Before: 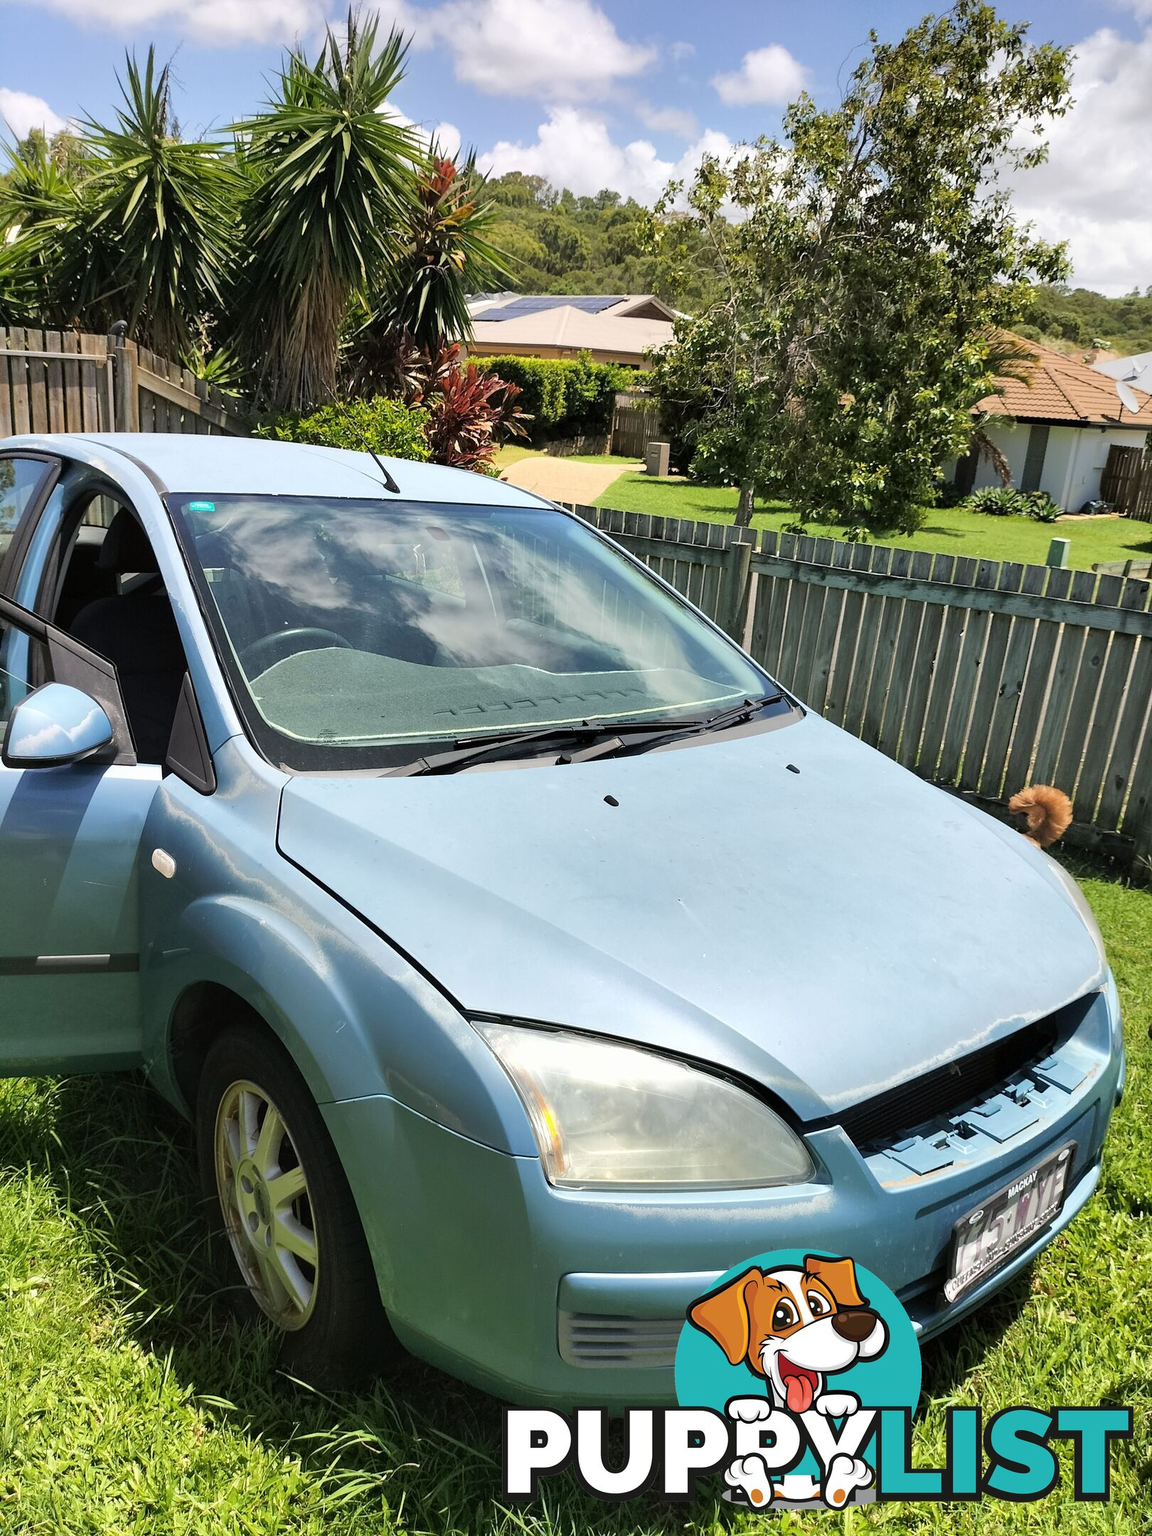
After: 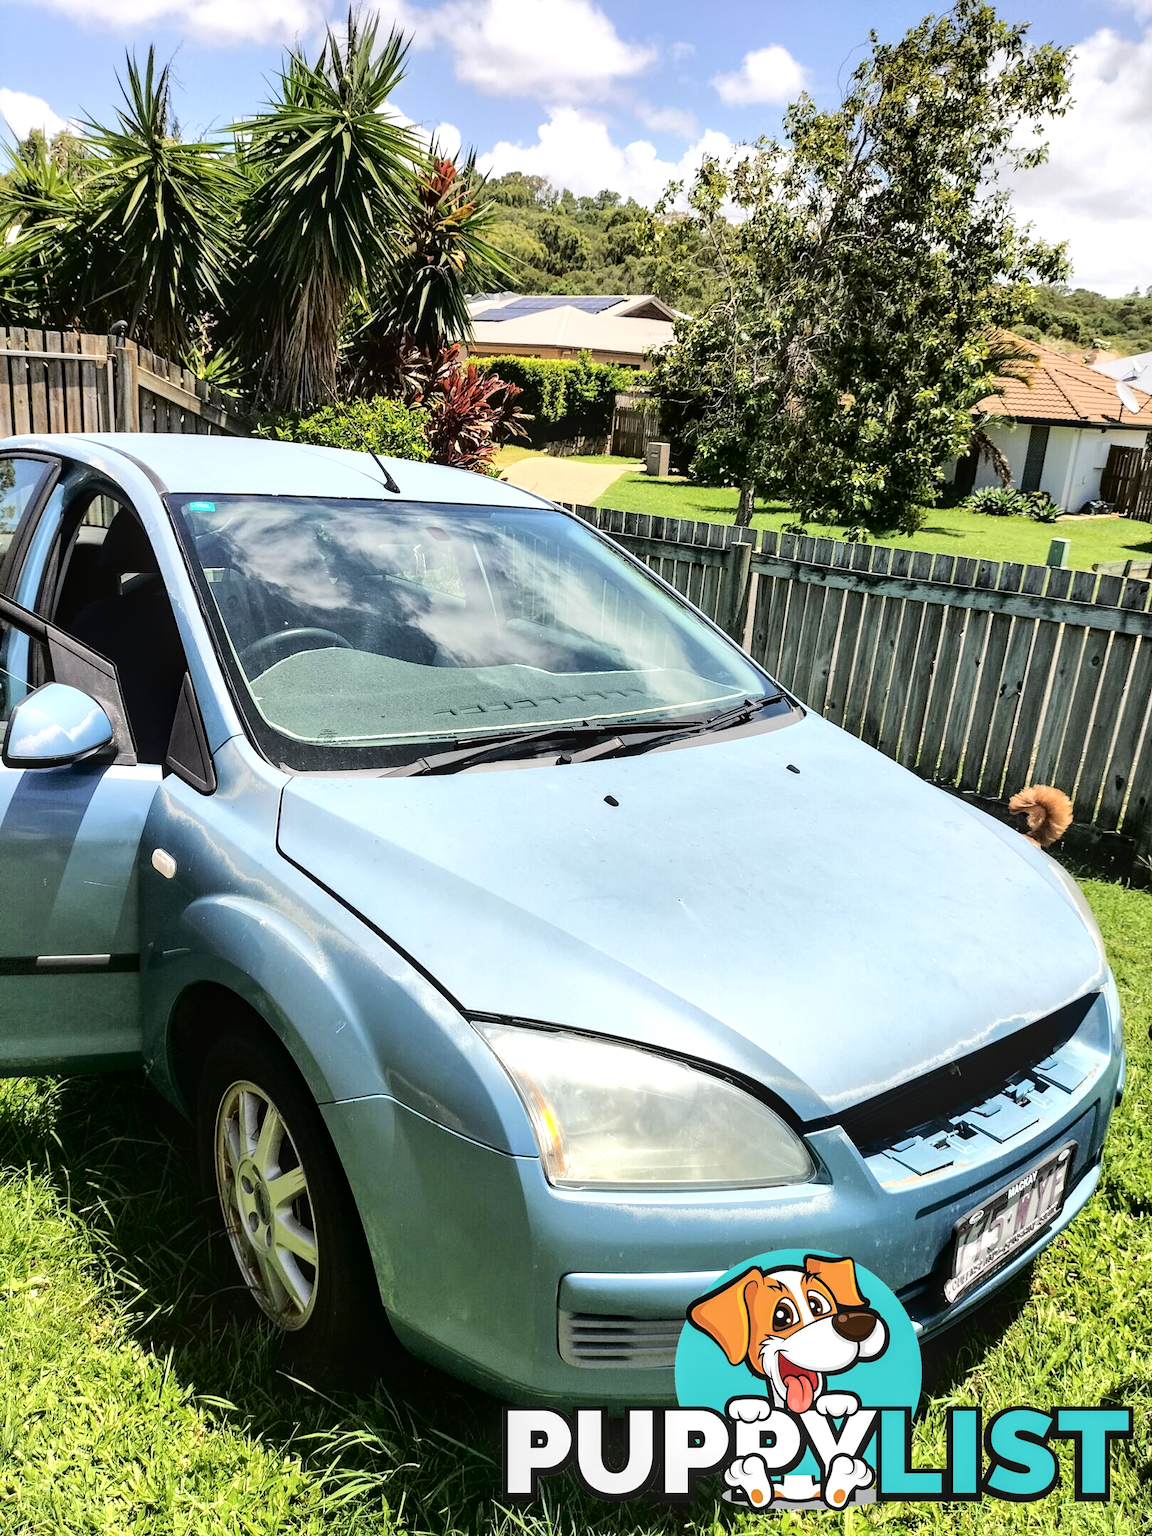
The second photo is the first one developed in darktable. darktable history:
local contrast: on, module defaults
tone curve: curves: ch0 [(0, 0) (0.003, 0) (0.011, 0.001) (0.025, 0.003) (0.044, 0.005) (0.069, 0.012) (0.1, 0.023) (0.136, 0.039) (0.177, 0.088) (0.224, 0.15) (0.277, 0.24) (0.335, 0.337) (0.399, 0.437) (0.468, 0.535) (0.543, 0.629) (0.623, 0.71) (0.709, 0.782) (0.801, 0.856) (0.898, 0.94) (1, 1)], color space Lab, independent channels, preserve colors none
levels: levels [0, 0.476, 0.951]
